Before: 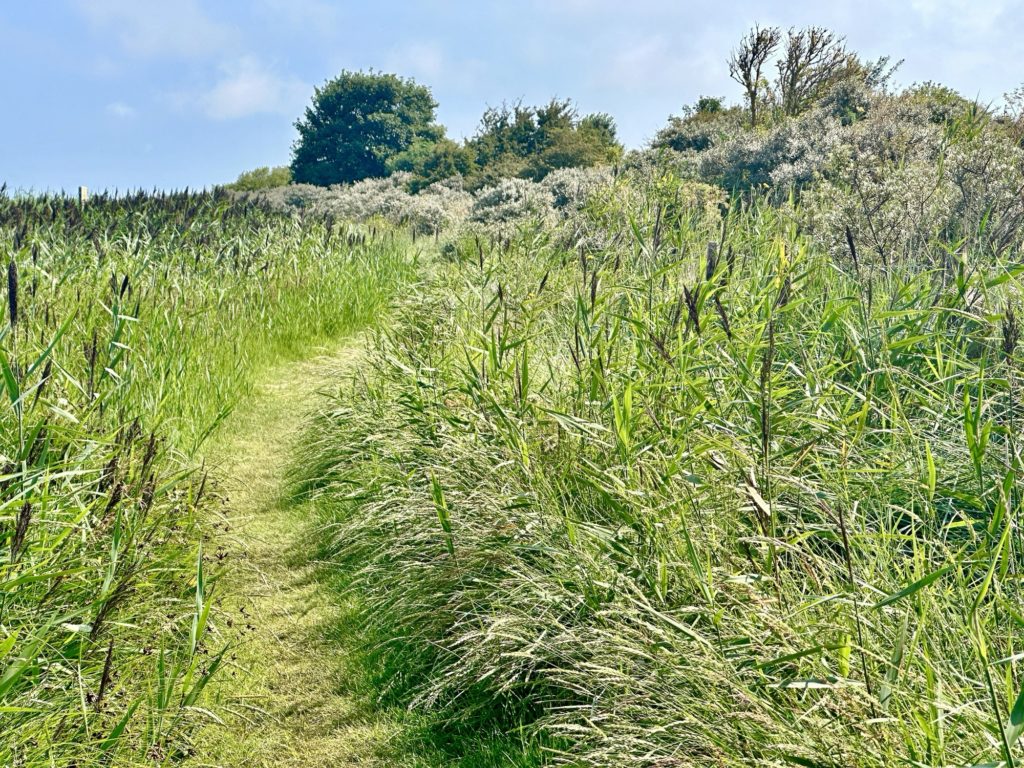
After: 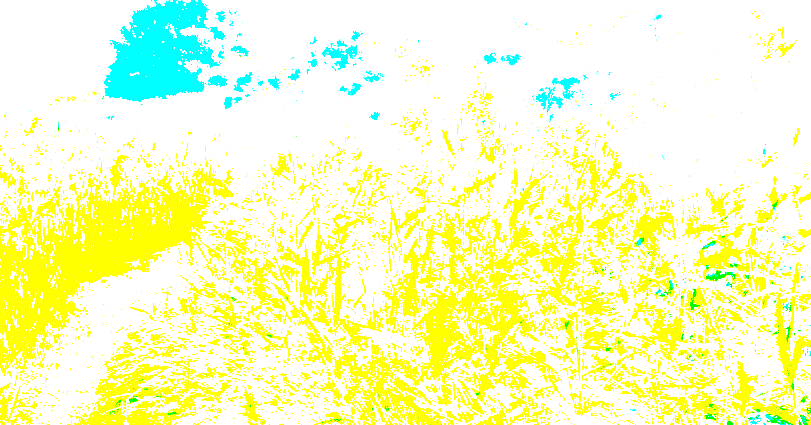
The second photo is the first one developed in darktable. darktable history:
color balance rgb: shadows lift › chroma 1.877%, shadows lift › hue 265.67°, perceptual saturation grading › global saturation 25.789%
crop: left 18.303%, top 11.114%, right 2.428%, bottom 33.491%
exposure: exposure 7.942 EV, compensate highlight preservation false
